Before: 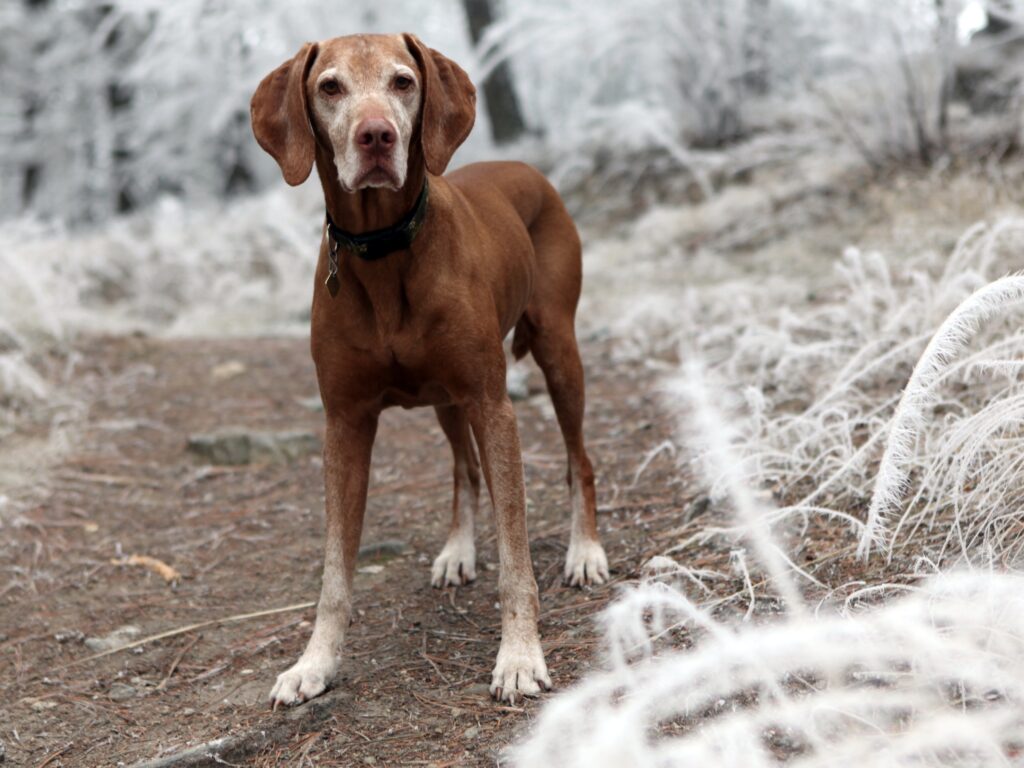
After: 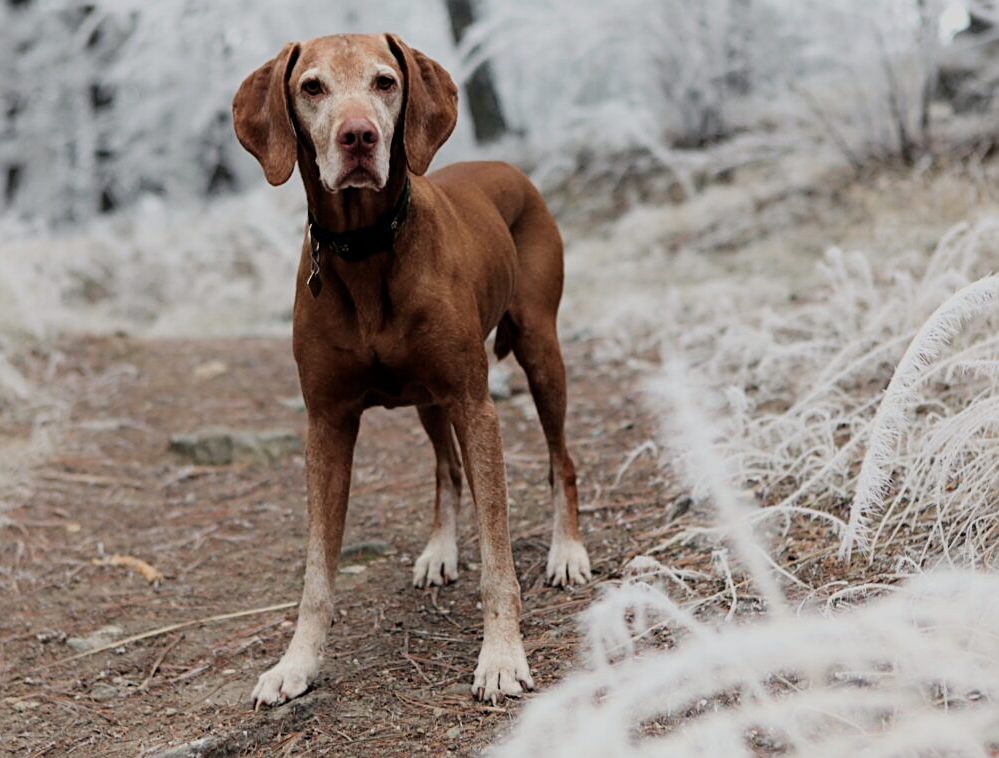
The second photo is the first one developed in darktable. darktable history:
sharpen: on, module defaults
velvia: strength 15%
exposure: compensate highlight preservation false
crop and rotate: left 1.774%, right 0.633%, bottom 1.28%
filmic rgb: black relative exposure -7.65 EV, white relative exposure 4.56 EV, hardness 3.61
